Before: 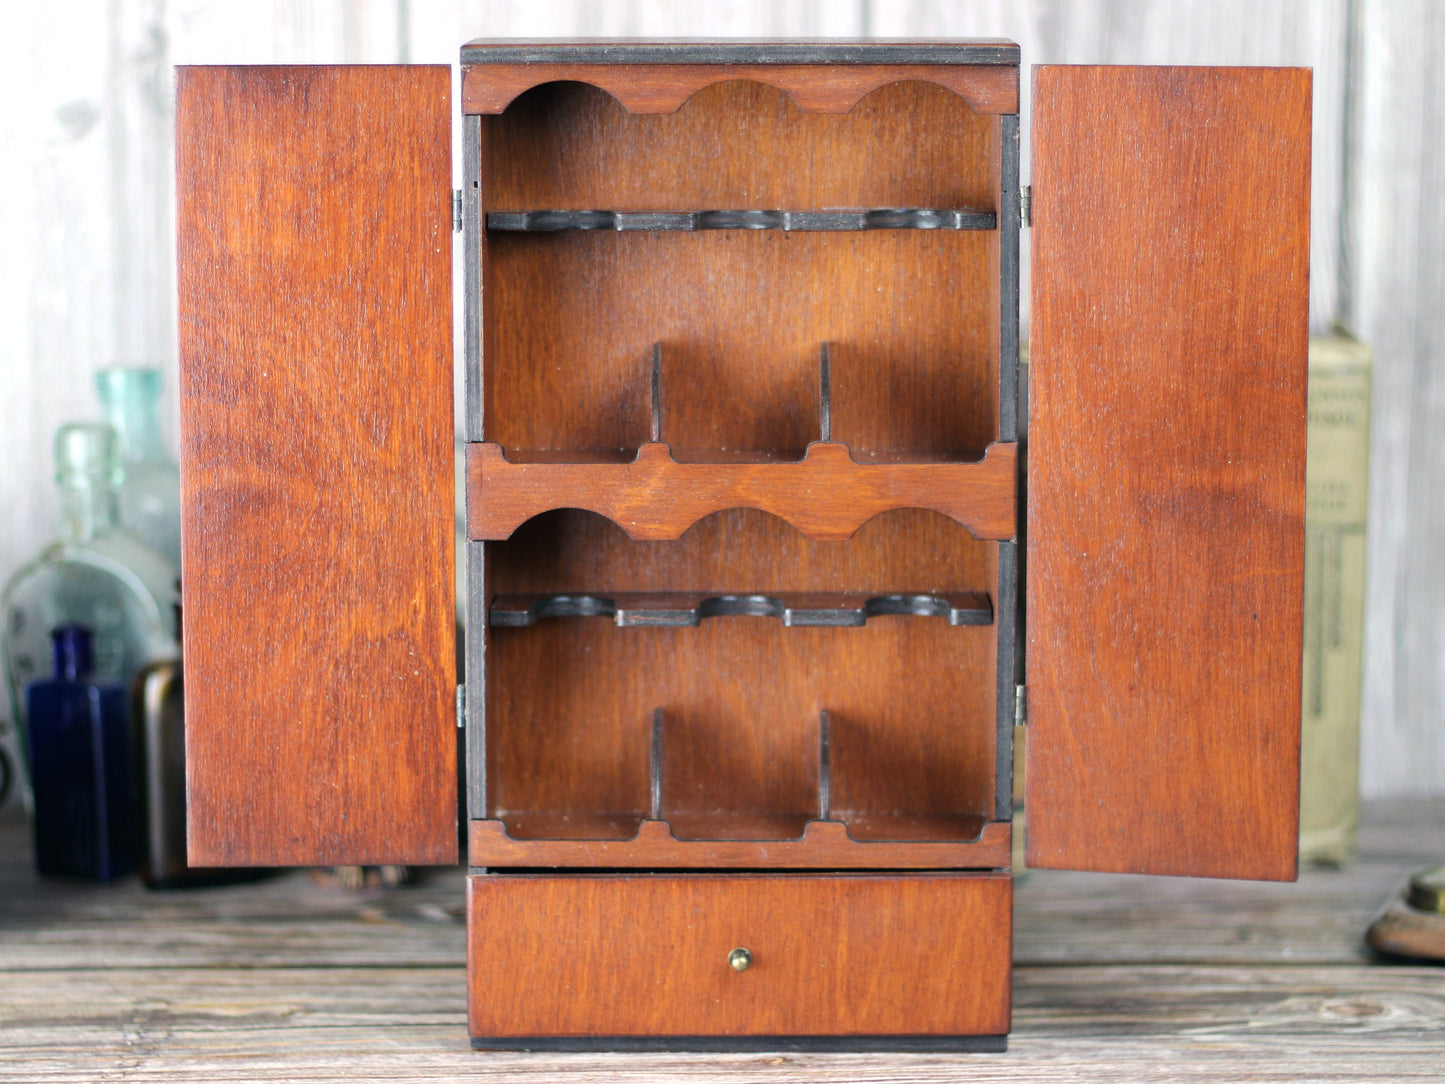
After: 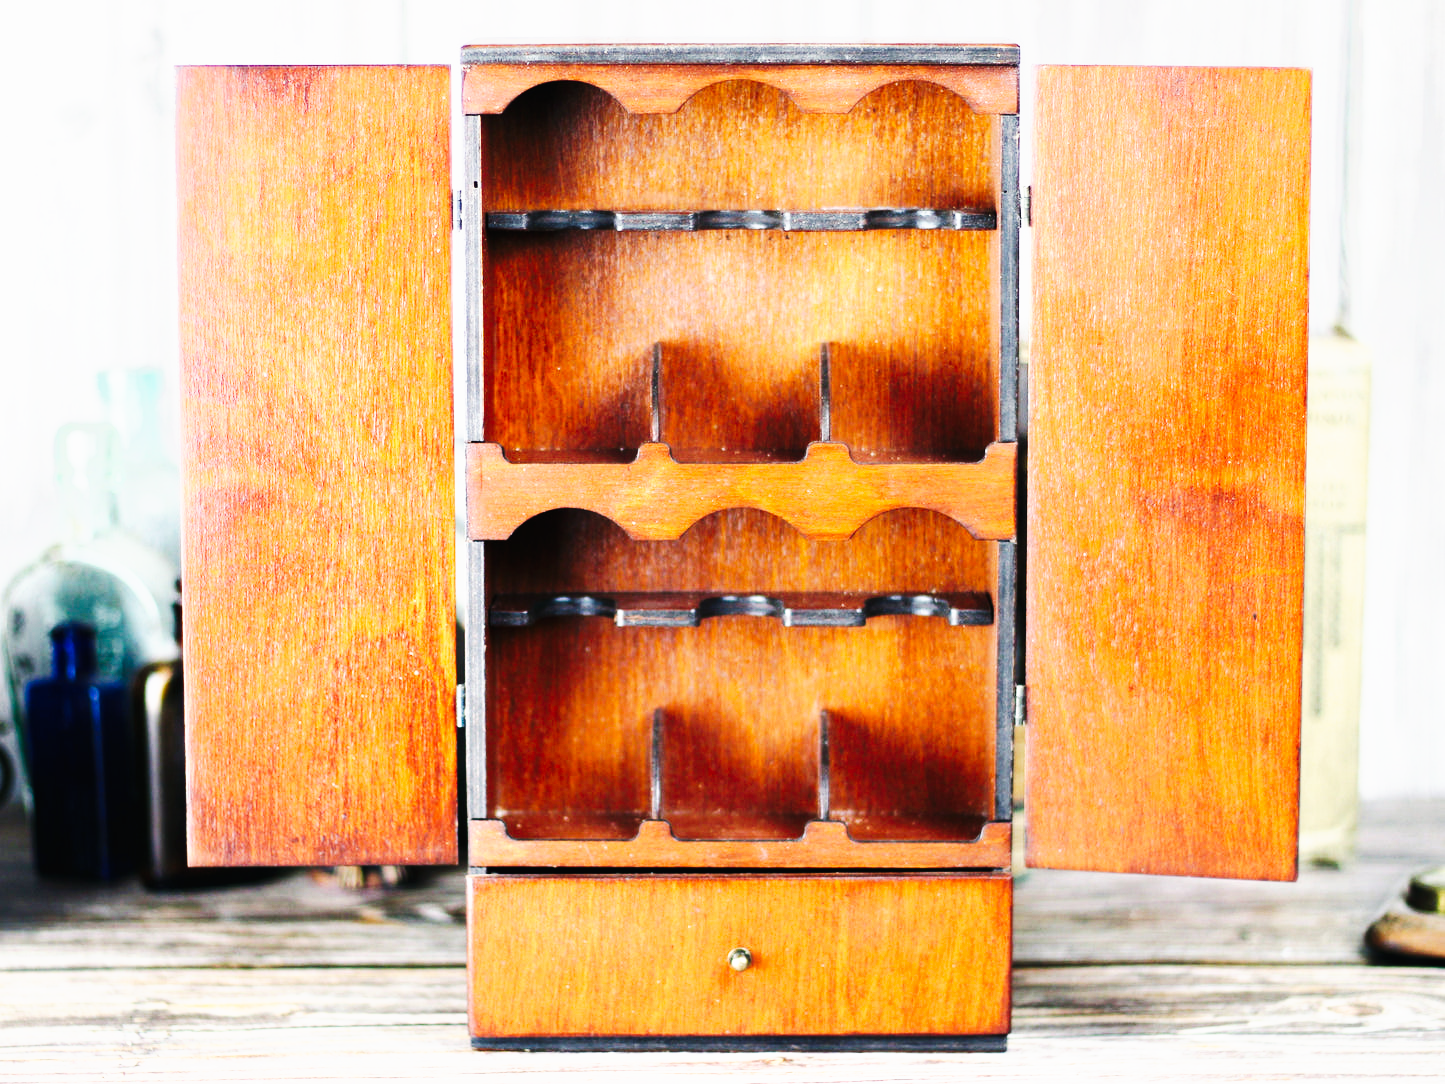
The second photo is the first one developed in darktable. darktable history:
tone equalizer: -7 EV -0.63 EV, -6 EV 1 EV, -5 EV -0.45 EV, -4 EV 0.43 EV, -3 EV 0.41 EV, -2 EV 0.15 EV, -1 EV -0.15 EV, +0 EV -0.39 EV, smoothing diameter 25%, edges refinement/feathering 10, preserve details guided filter
tone curve: curves: ch0 [(0, 0) (0.003, 0.007) (0.011, 0.009) (0.025, 0.01) (0.044, 0.012) (0.069, 0.013) (0.1, 0.014) (0.136, 0.021) (0.177, 0.038) (0.224, 0.06) (0.277, 0.099) (0.335, 0.16) (0.399, 0.227) (0.468, 0.329) (0.543, 0.45) (0.623, 0.594) (0.709, 0.756) (0.801, 0.868) (0.898, 0.971) (1, 1)], preserve colors none
base curve: curves: ch0 [(0, 0.007) (0.028, 0.063) (0.121, 0.311) (0.46, 0.743) (0.859, 0.957) (1, 1)], preserve colors none
